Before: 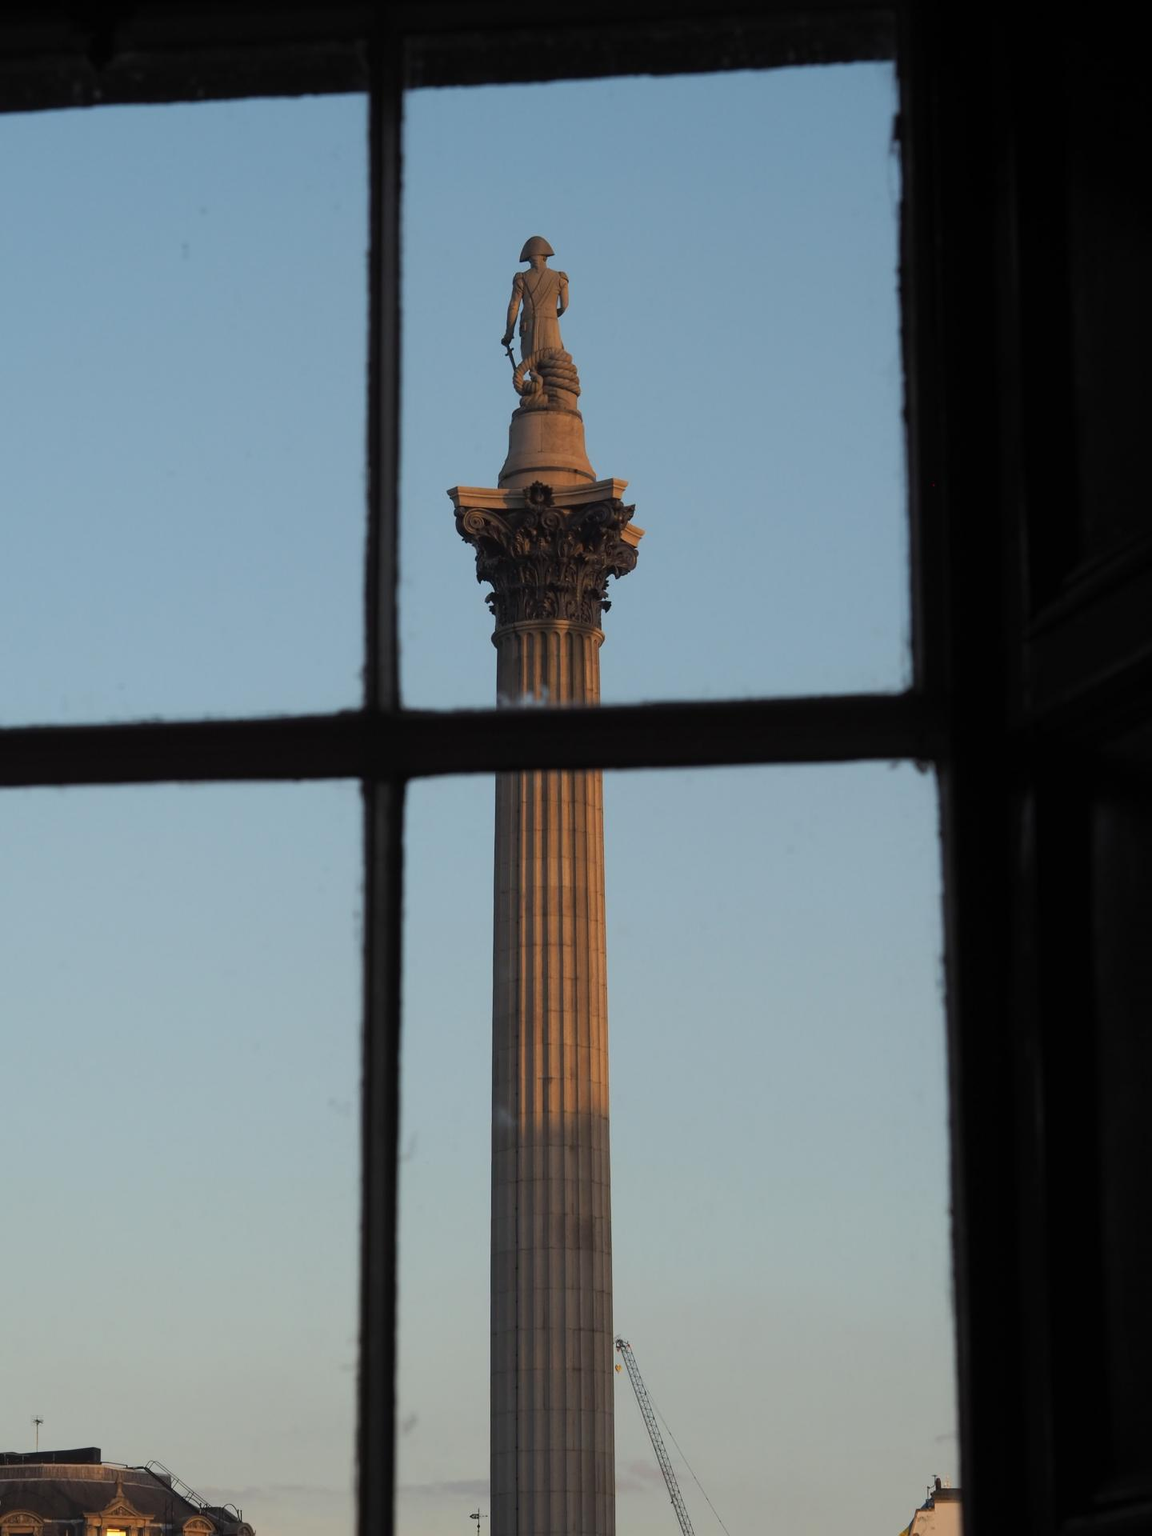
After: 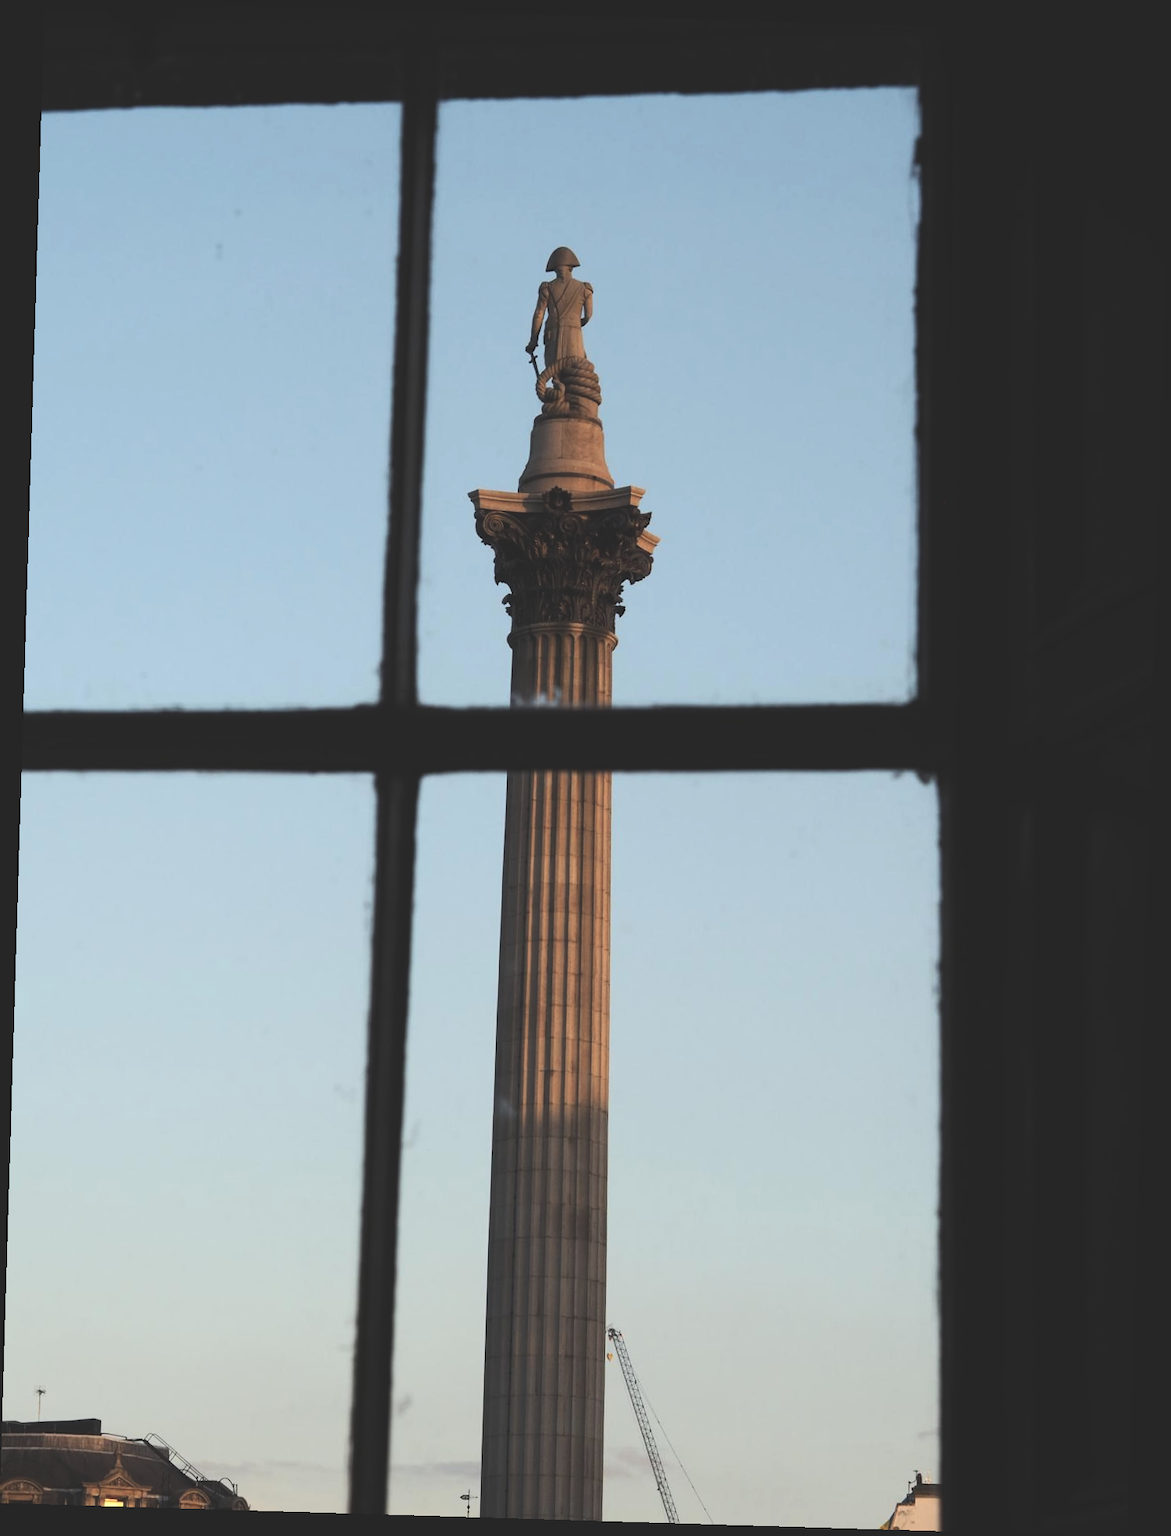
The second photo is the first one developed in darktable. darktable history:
exposure: black level correction -0.041, exposure 0.064 EV, compensate highlight preservation false
rotate and perspective: rotation 1.72°, automatic cropping off
contrast brightness saturation: contrast 0.28
